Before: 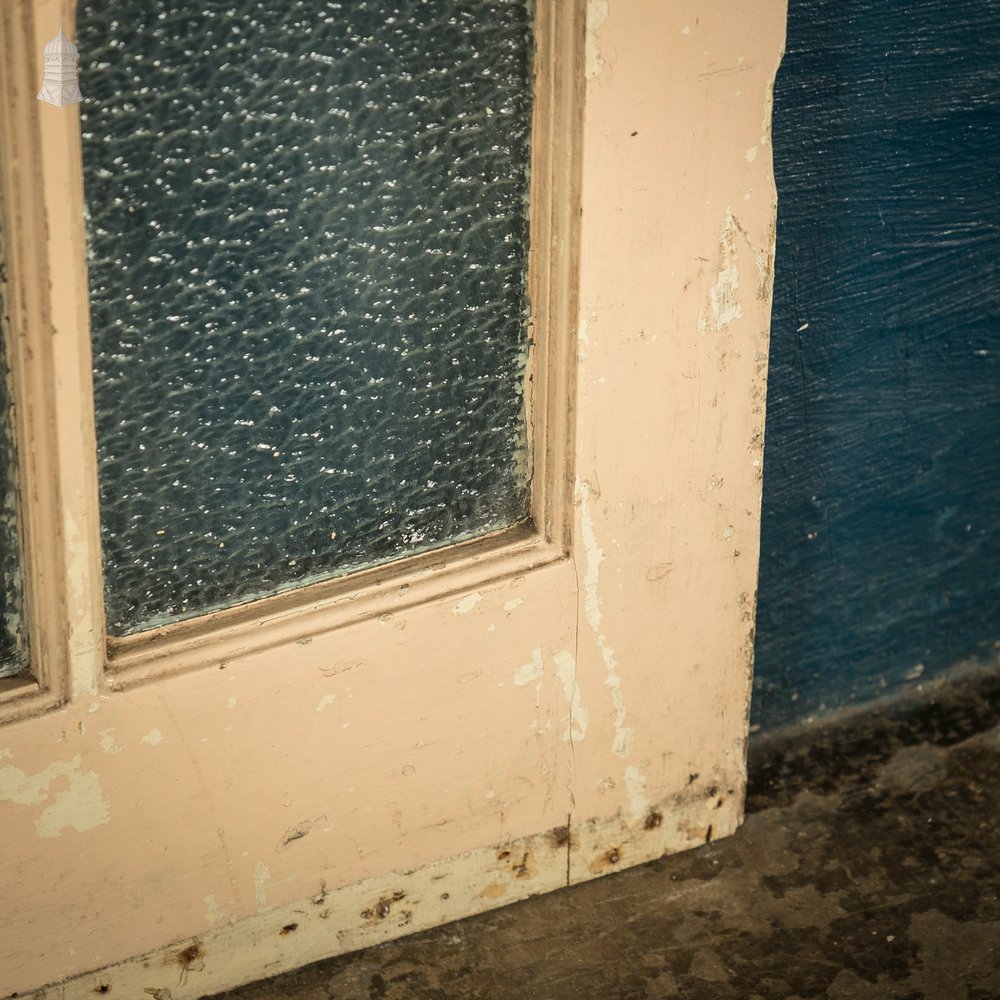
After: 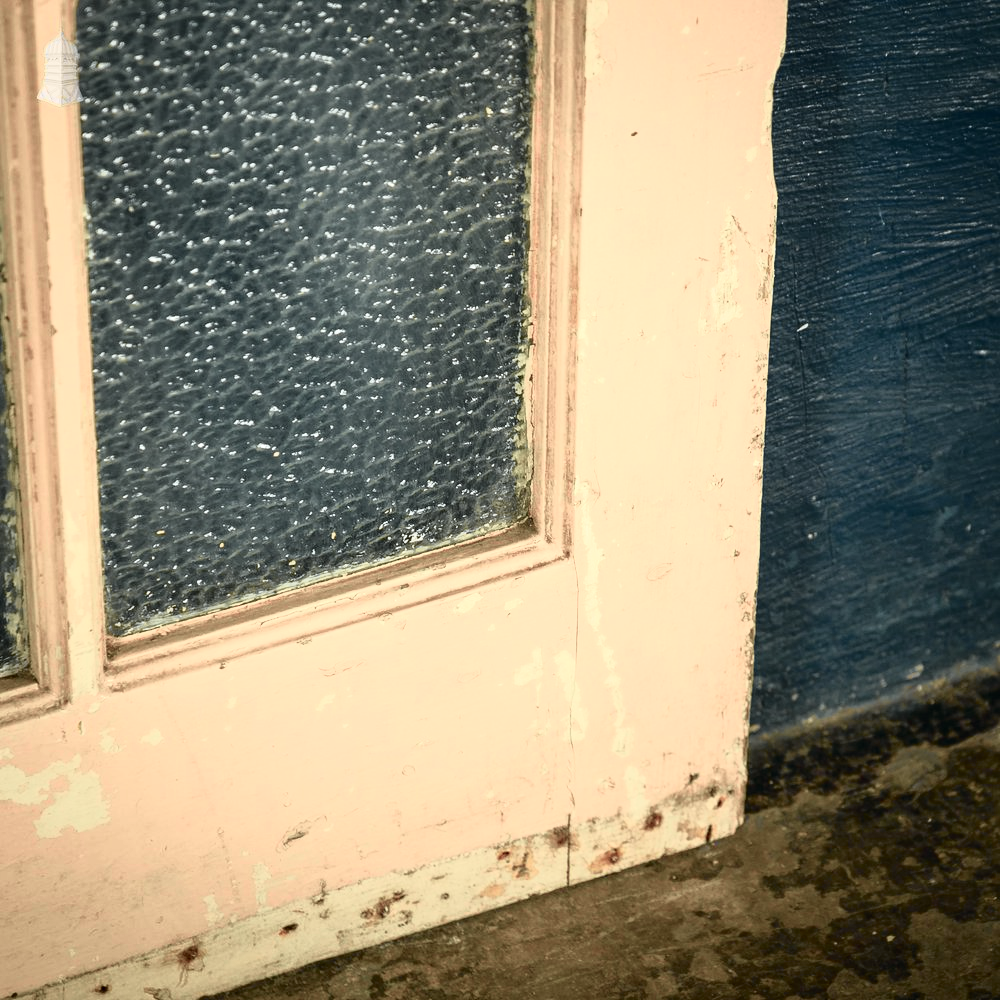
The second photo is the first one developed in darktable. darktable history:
tone curve: curves: ch0 [(0, 0) (0.105, 0.068) (0.195, 0.162) (0.283, 0.283) (0.384, 0.404) (0.485, 0.531) (0.638, 0.681) (0.795, 0.879) (1, 0.977)]; ch1 [(0, 0) (0.161, 0.092) (0.35, 0.33) (0.379, 0.401) (0.456, 0.469) (0.504, 0.498) (0.53, 0.532) (0.58, 0.619) (0.635, 0.671) (1, 1)]; ch2 [(0, 0) (0.371, 0.362) (0.437, 0.437) (0.483, 0.484) (0.53, 0.515) (0.56, 0.58) (0.622, 0.606) (1, 1)], color space Lab, independent channels, preserve colors none
exposure: exposure 0.339 EV, compensate exposure bias true, compensate highlight preservation false
